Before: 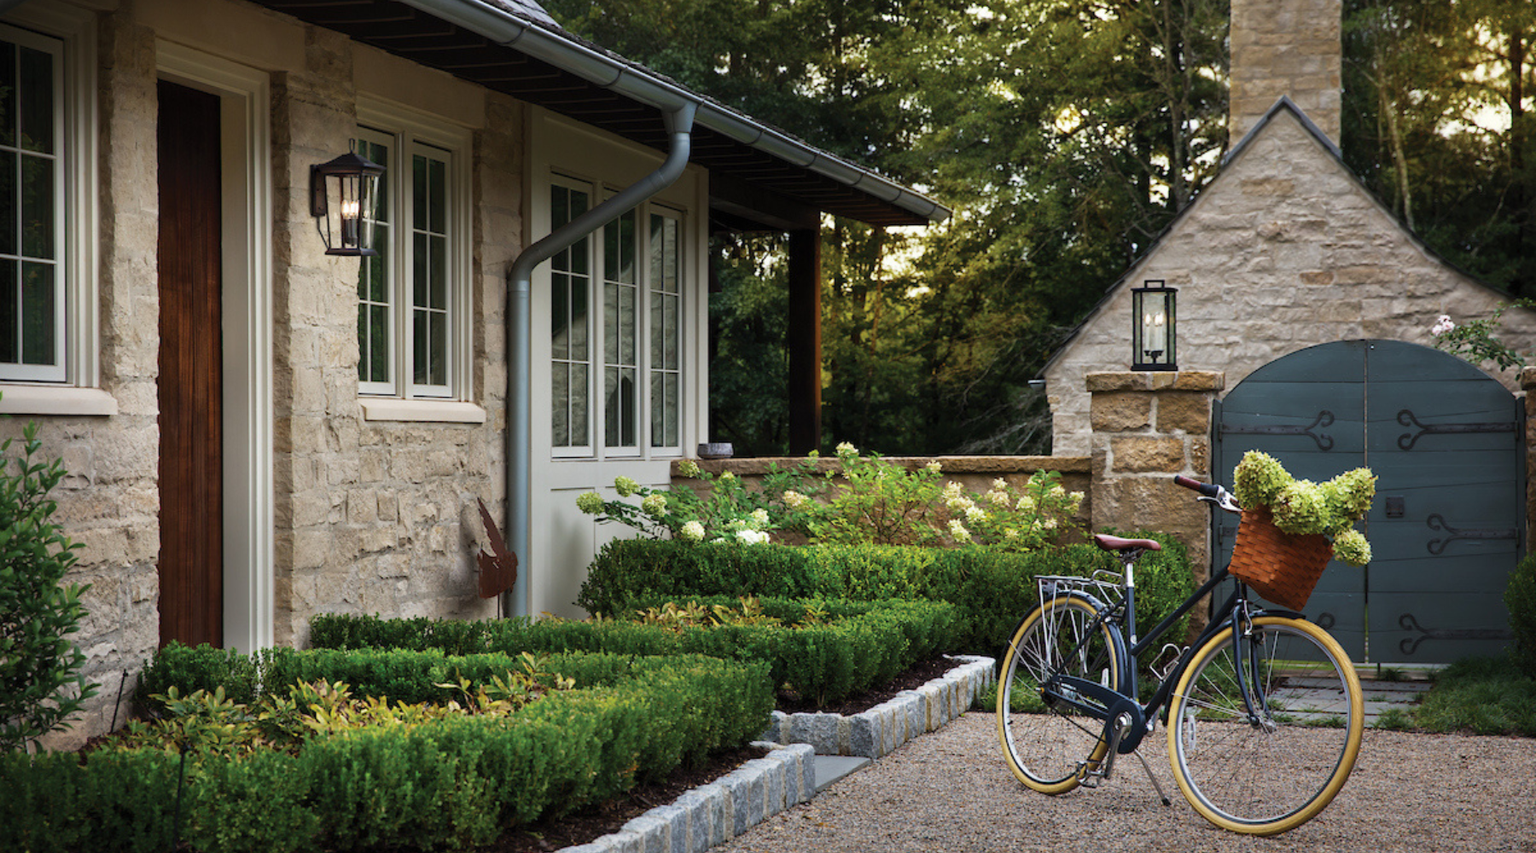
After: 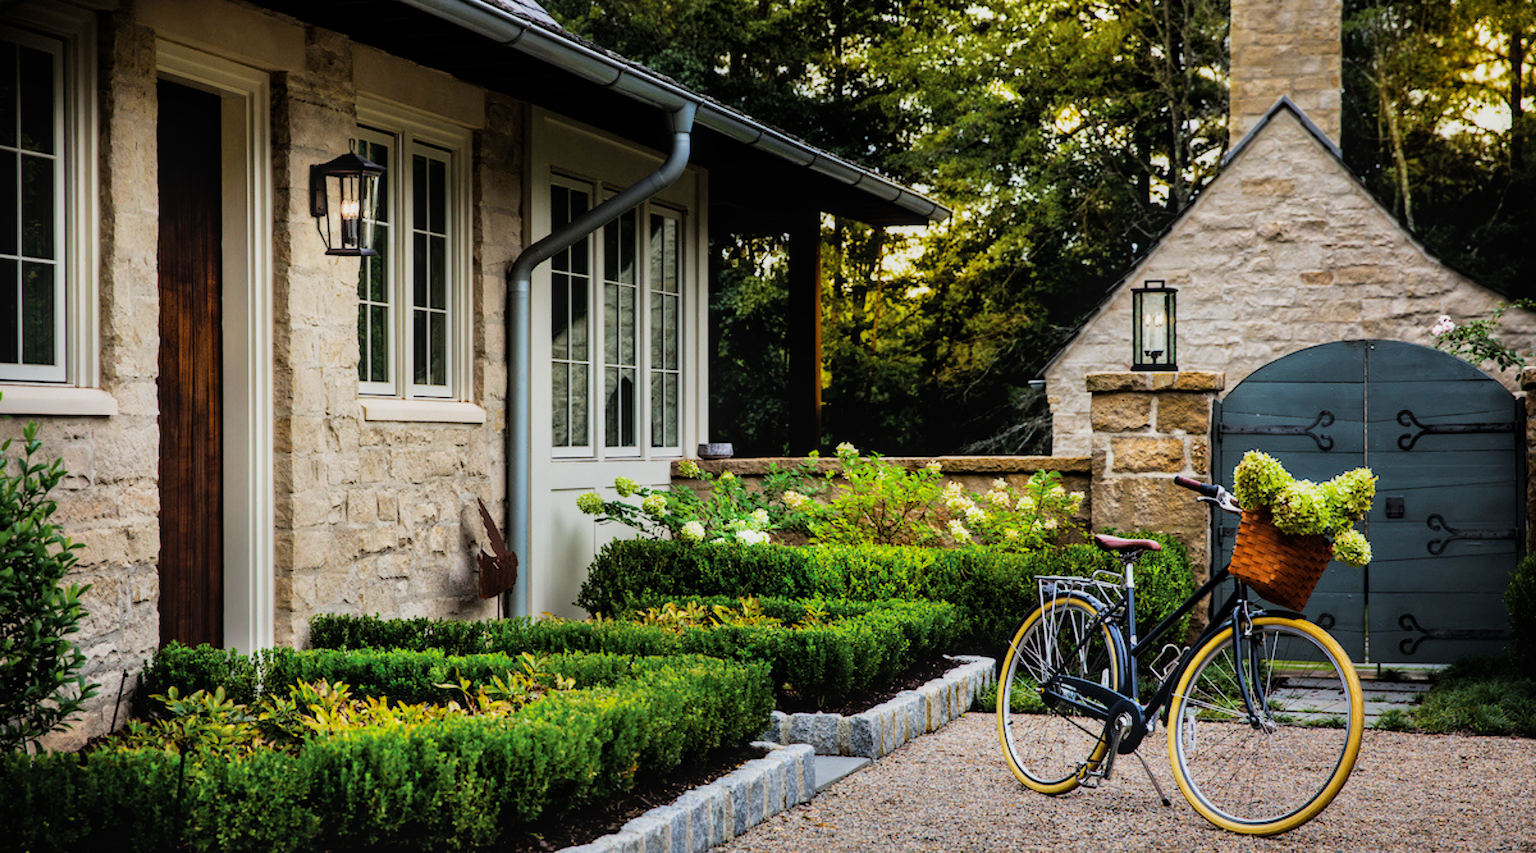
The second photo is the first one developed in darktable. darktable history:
local contrast: detail 115%
filmic rgb: black relative exposure -5 EV, hardness 2.88, contrast 1.3, highlights saturation mix -30%
color balance rgb: perceptual saturation grading › global saturation 20%, global vibrance 20%
exposure: black level correction 0, exposure 0.5 EV, compensate highlight preservation false
